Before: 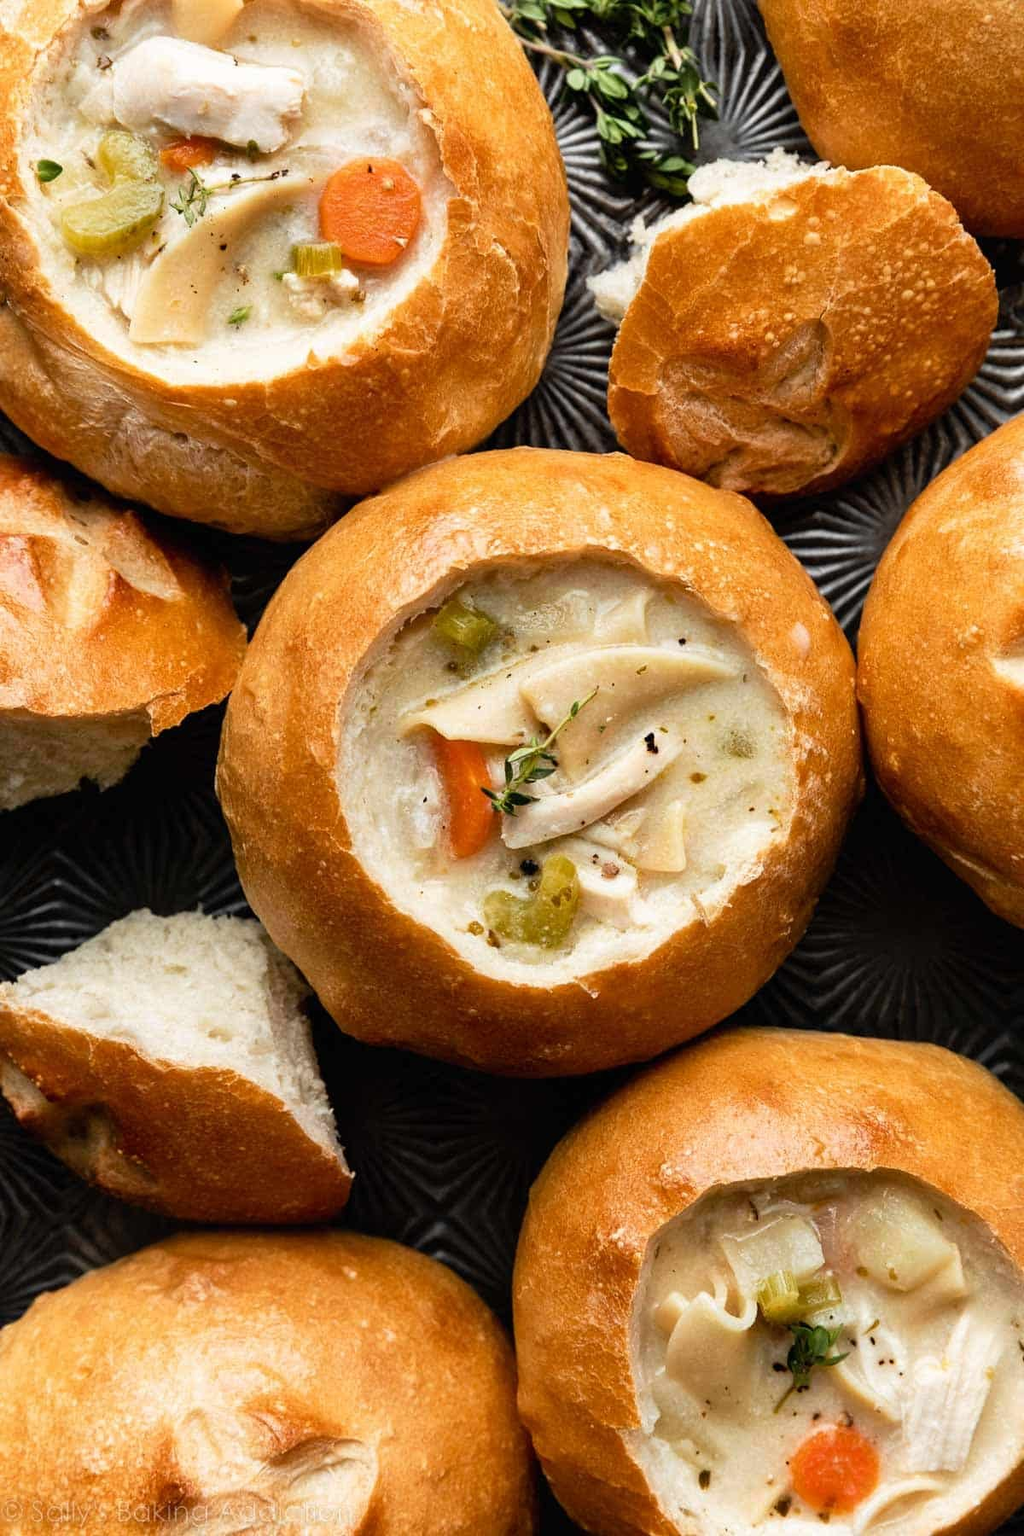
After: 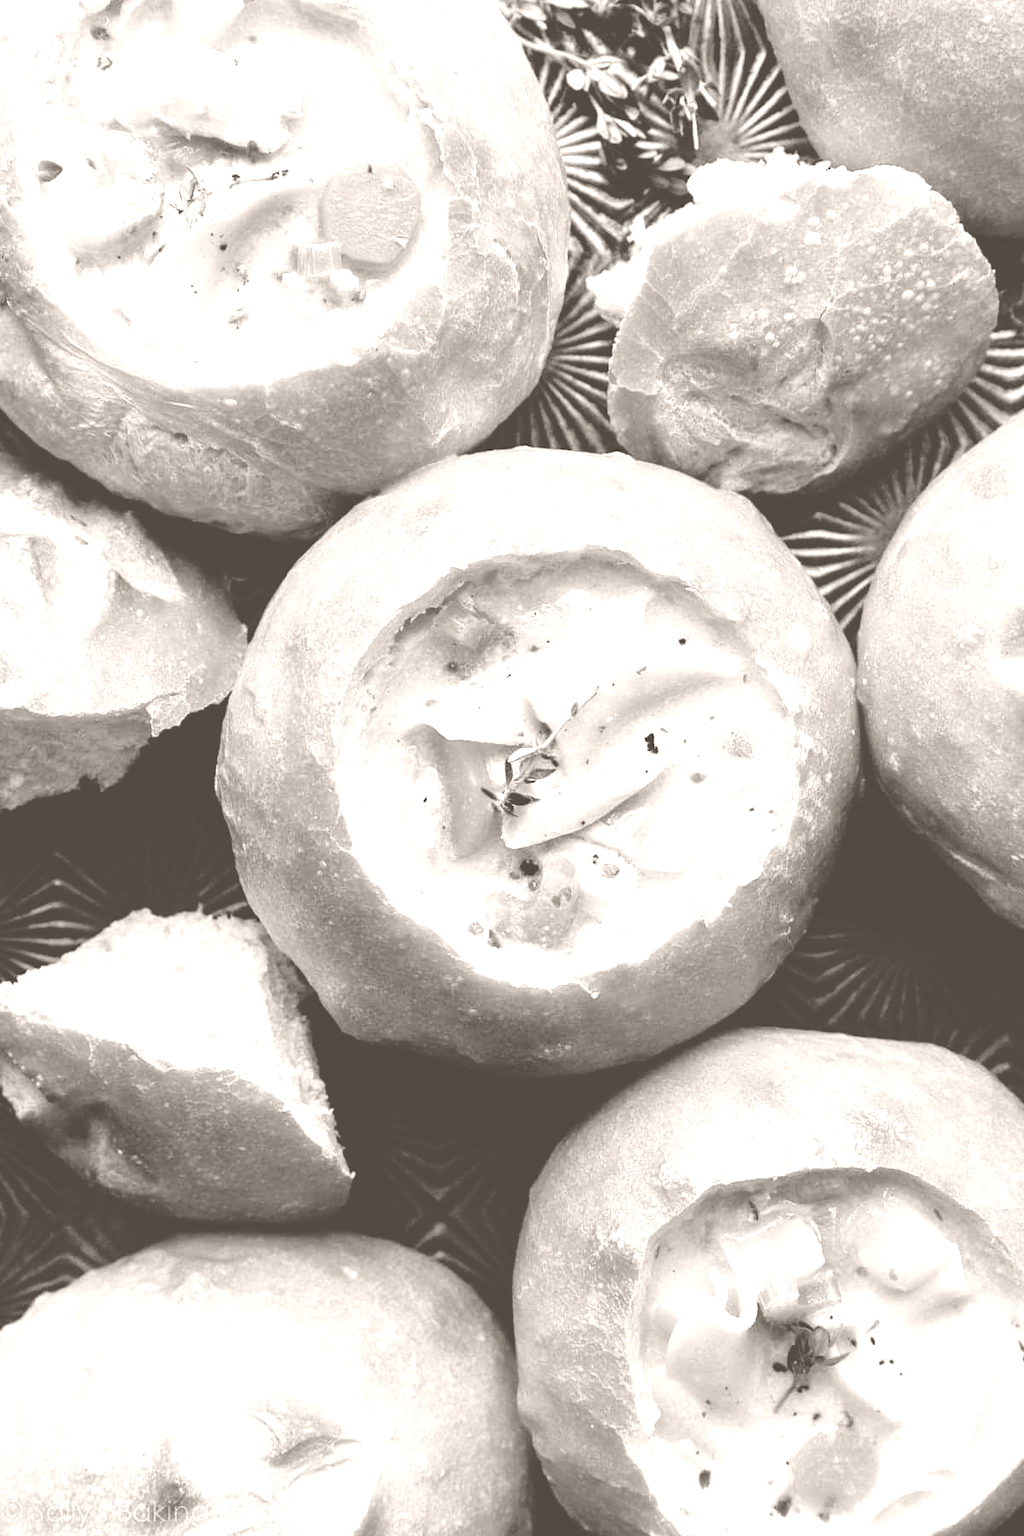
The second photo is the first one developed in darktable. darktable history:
colorize: hue 34.49°, saturation 35.33%, source mix 100%, lightness 55%, version 1
filmic rgb: white relative exposure 3.8 EV, hardness 4.35
